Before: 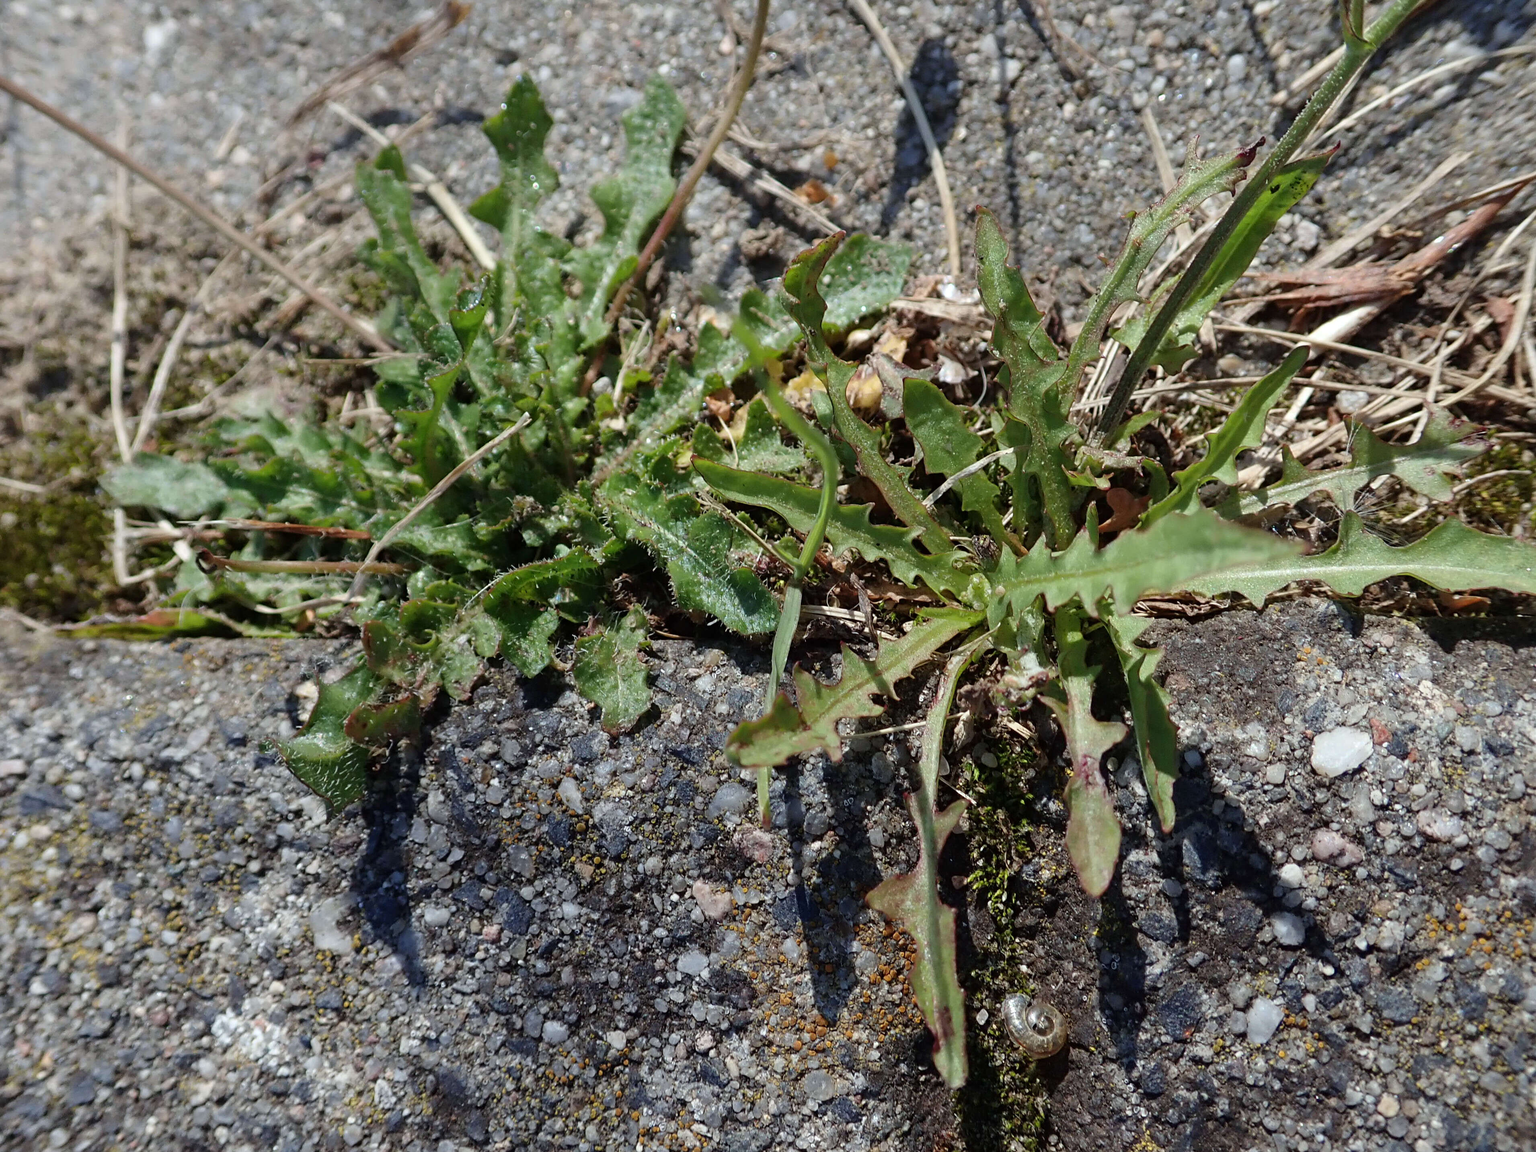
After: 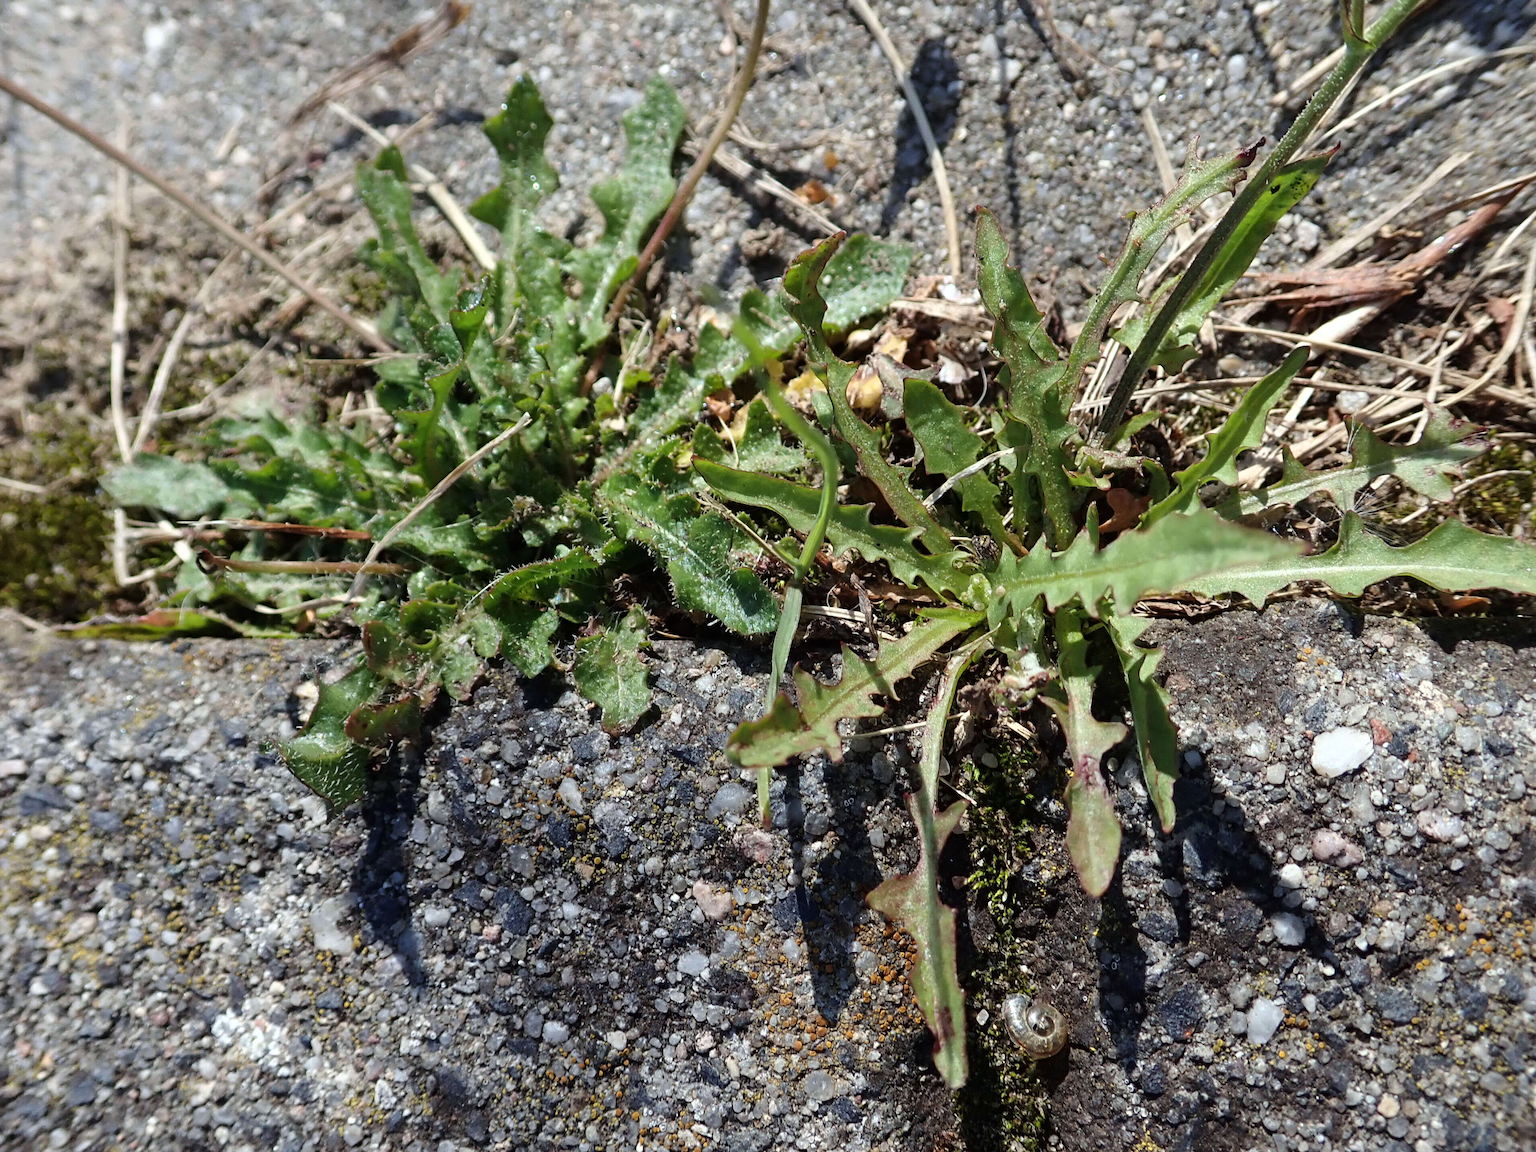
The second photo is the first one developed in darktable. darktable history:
tone curve: curves: ch0 [(0, 0) (0.003, 0.002) (0.011, 0.009) (0.025, 0.021) (0.044, 0.037) (0.069, 0.058) (0.1, 0.083) (0.136, 0.122) (0.177, 0.165) (0.224, 0.216) (0.277, 0.277) (0.335, 0.344) (0.399, 0.418) (0.468, 0.499) (0.543, 0.586) (0.623, 0.679) (0.709, 0.779) (0.801, 0.877) (0.898, 0.977) (1, 1)], color space Lab, linked channels, preserve colors none
